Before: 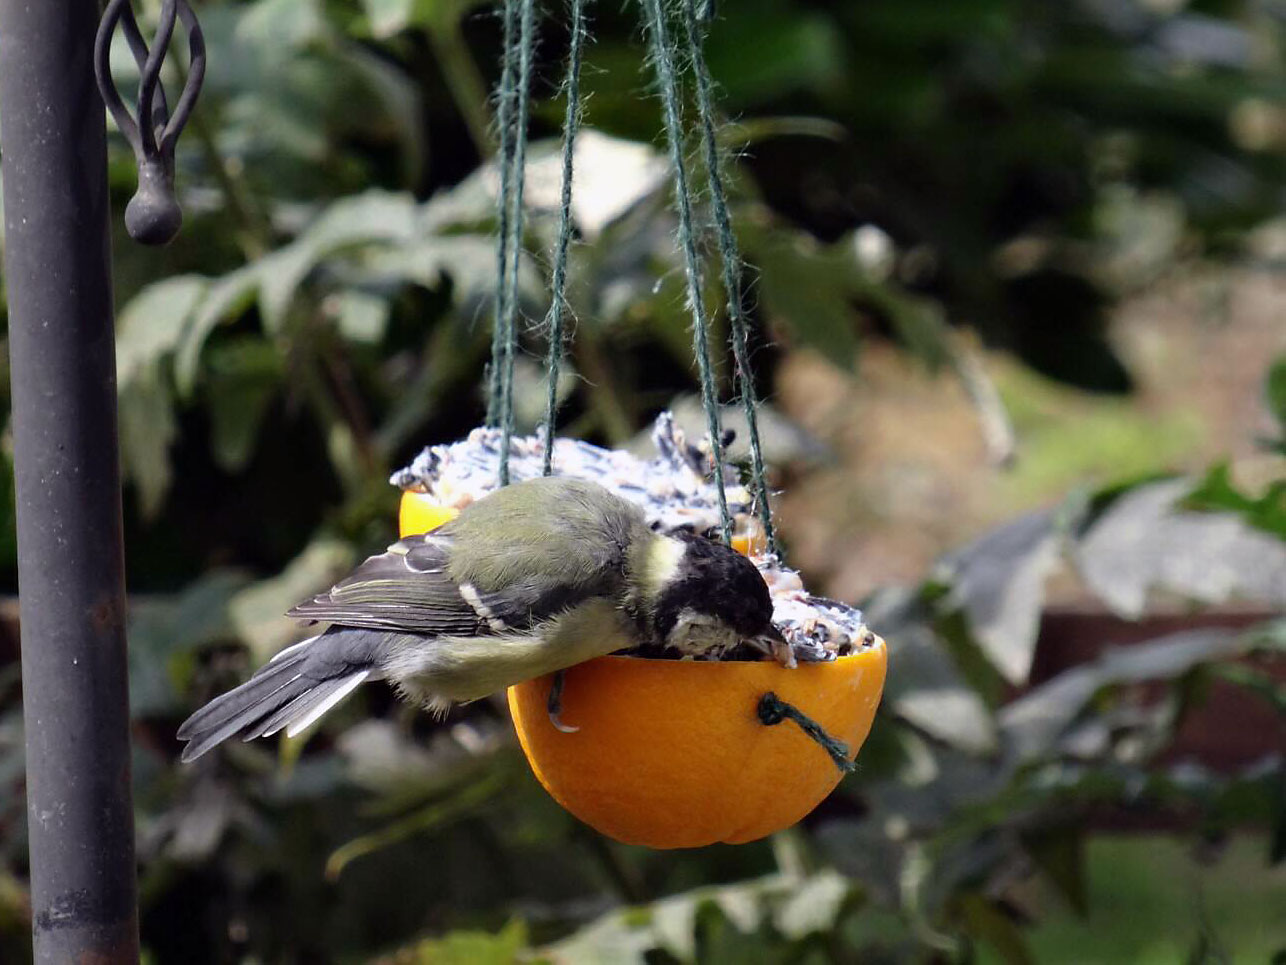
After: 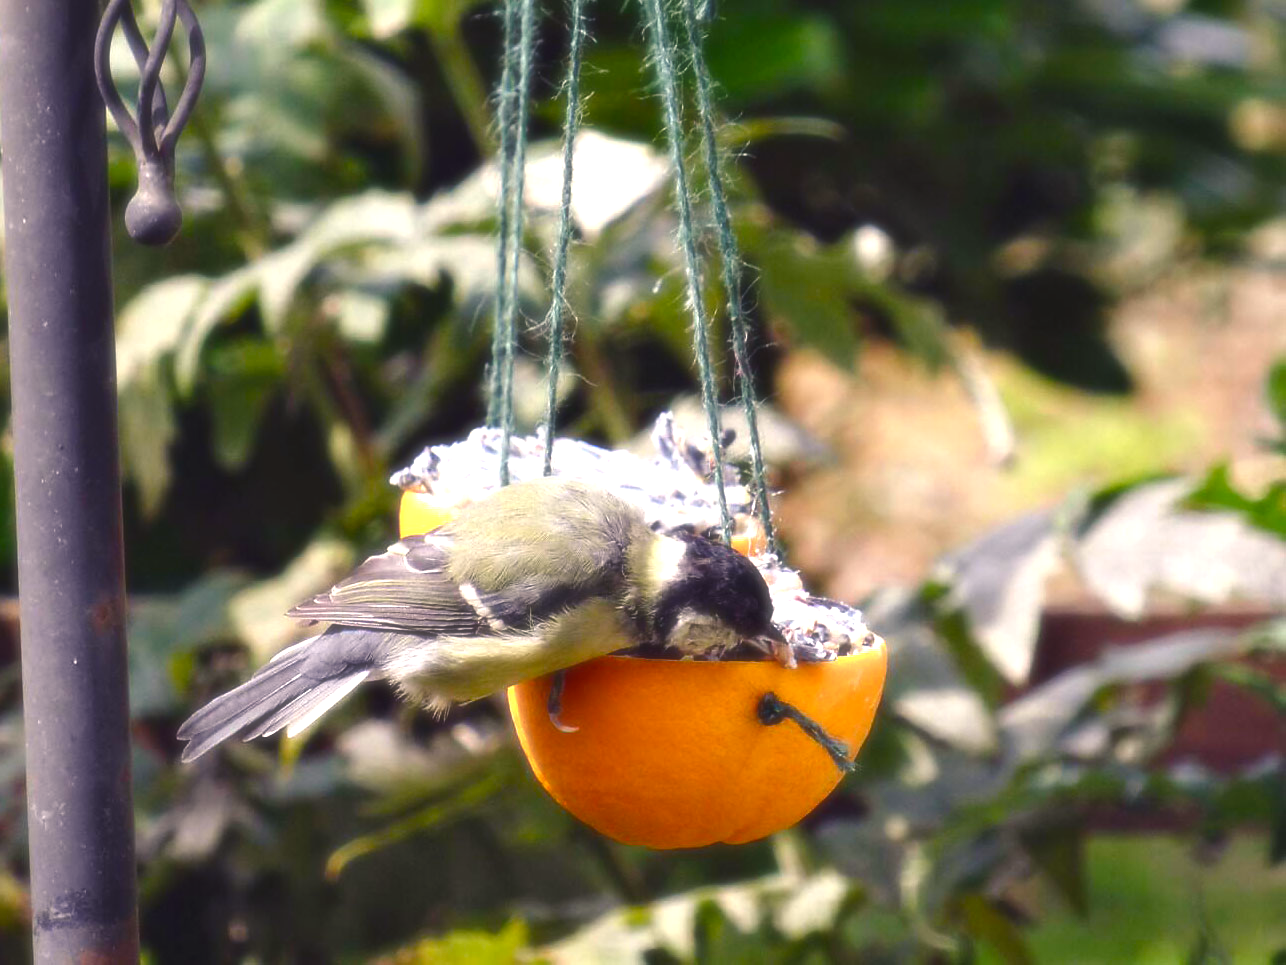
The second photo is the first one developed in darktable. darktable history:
color balance rgb: shadows lift › chroma 2%, shadows lift › hue 247.2°, power › chroma 0.3%, power › hue 25.2°, highlights gain › chroma 3%, highlights gain › hue 60°, global offset › luminance 0.75%, perceptual saturation grading › global saturation 20%, perceptual saturation grading › highlights -20%, perceptual saturation grading › shadows 30%, global vibrance 20%
exposure: exposure 1 EV, compensate highlight preservation false
soften: size 19.52%, mix 20.32%
